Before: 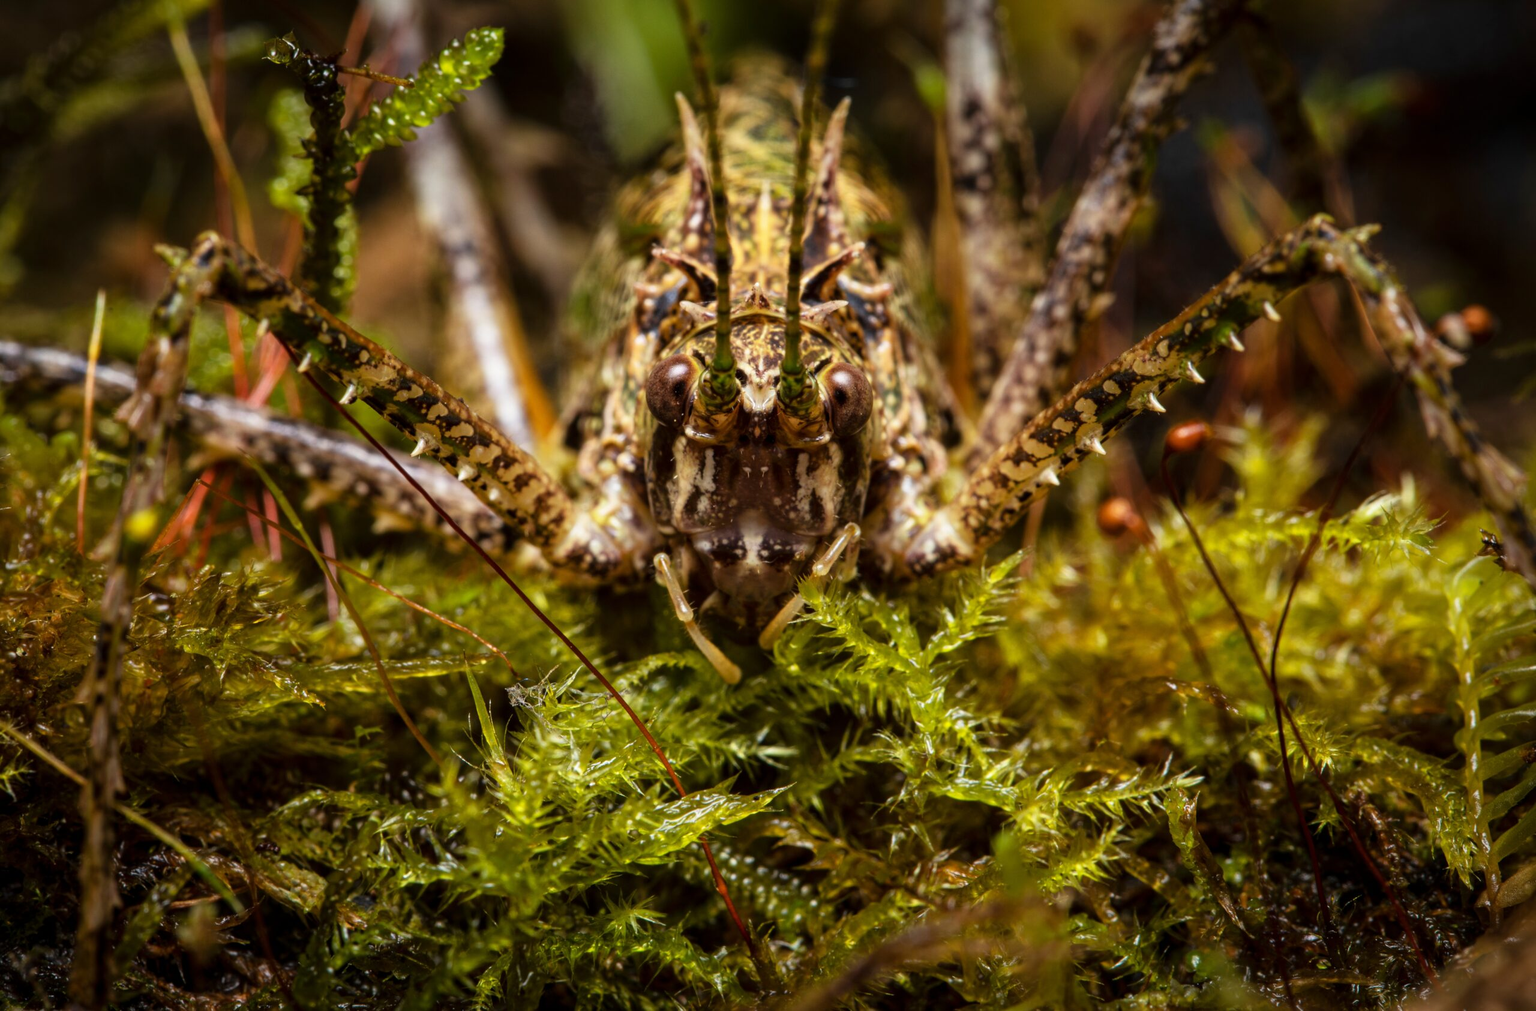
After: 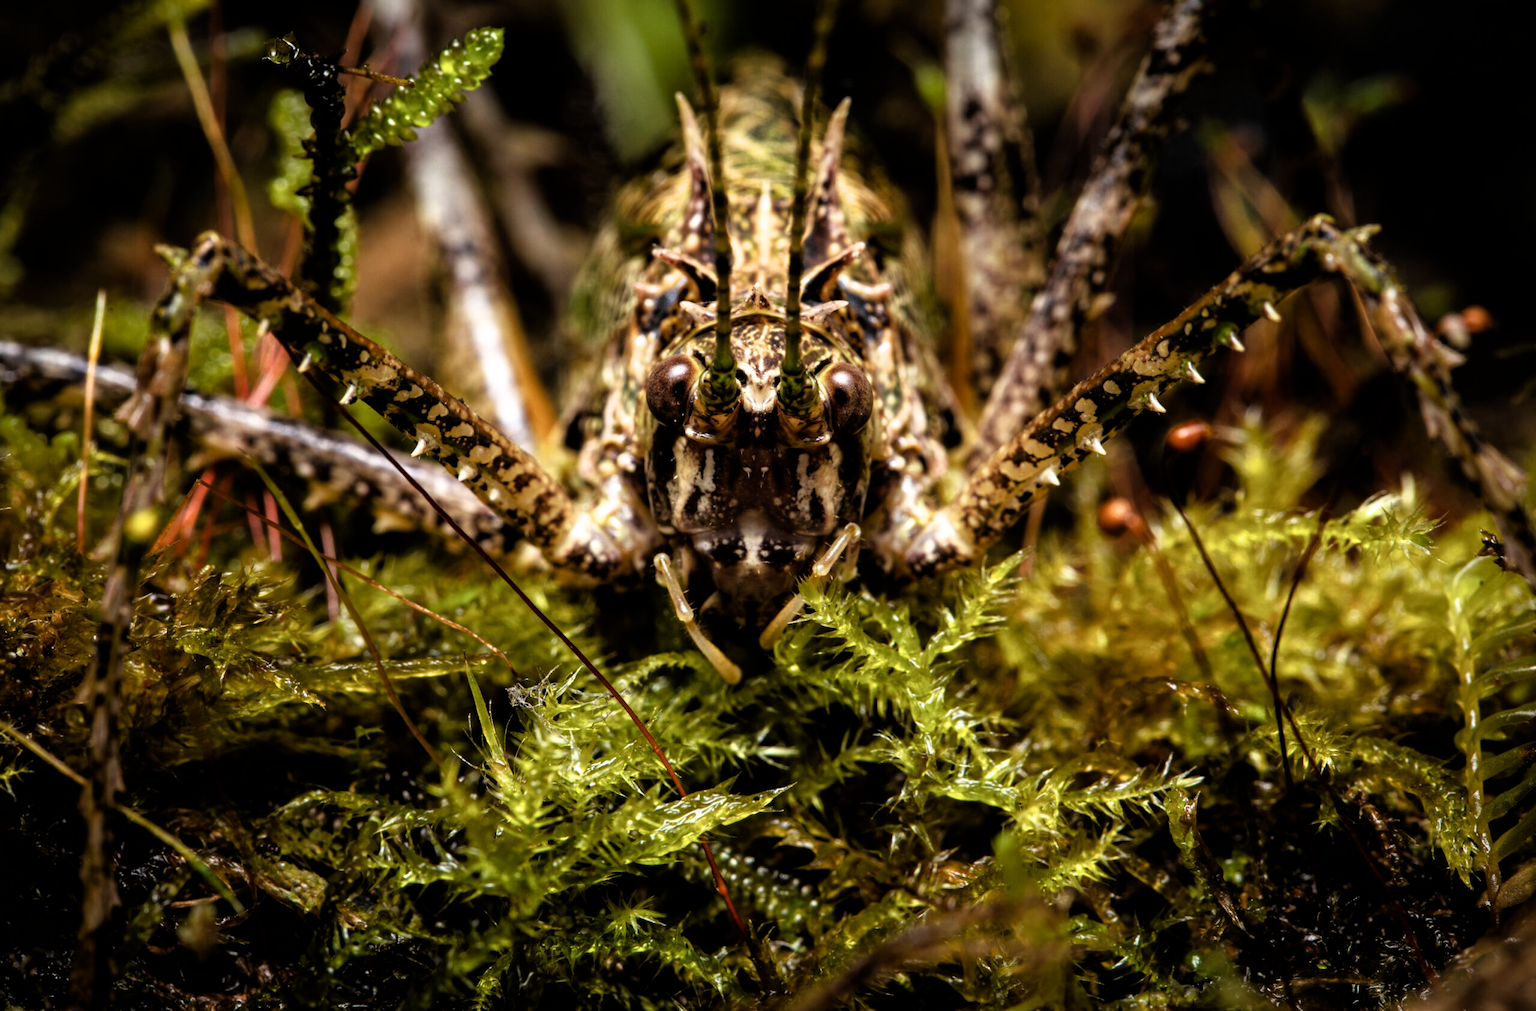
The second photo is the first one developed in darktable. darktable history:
filmic rgb: black relative exposure -8.26 EV, white relative exposure 2.2 EV, target white luminance 99.965%, hardness 7.06, latitude 74.82%, contrast 1.316, highlights saturation mix -1.56%, shadows ↔ highlights balance 29.94%, iterations of high-quality reconstruction 0
